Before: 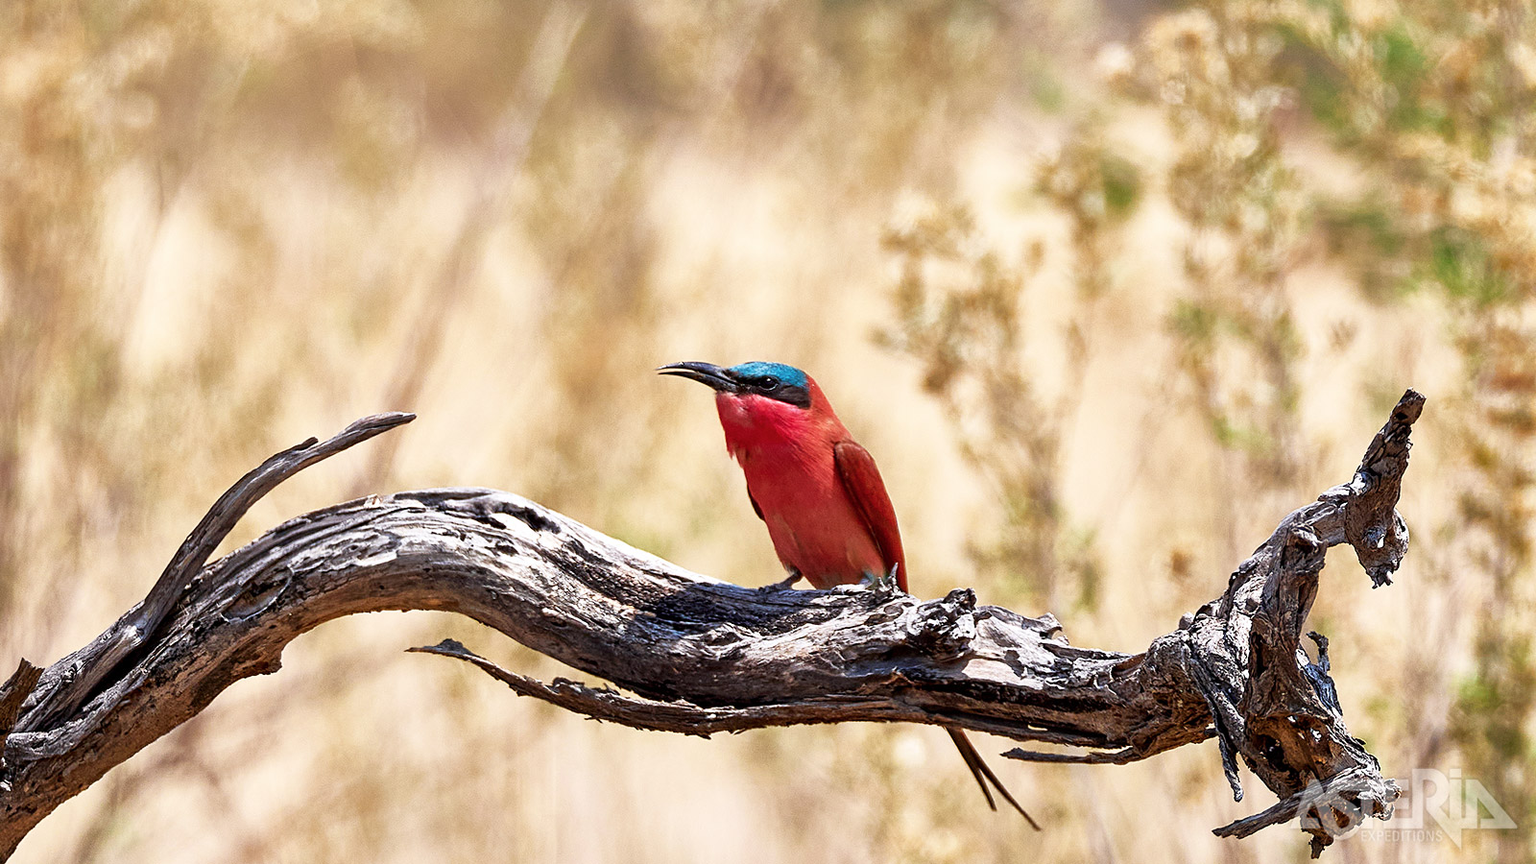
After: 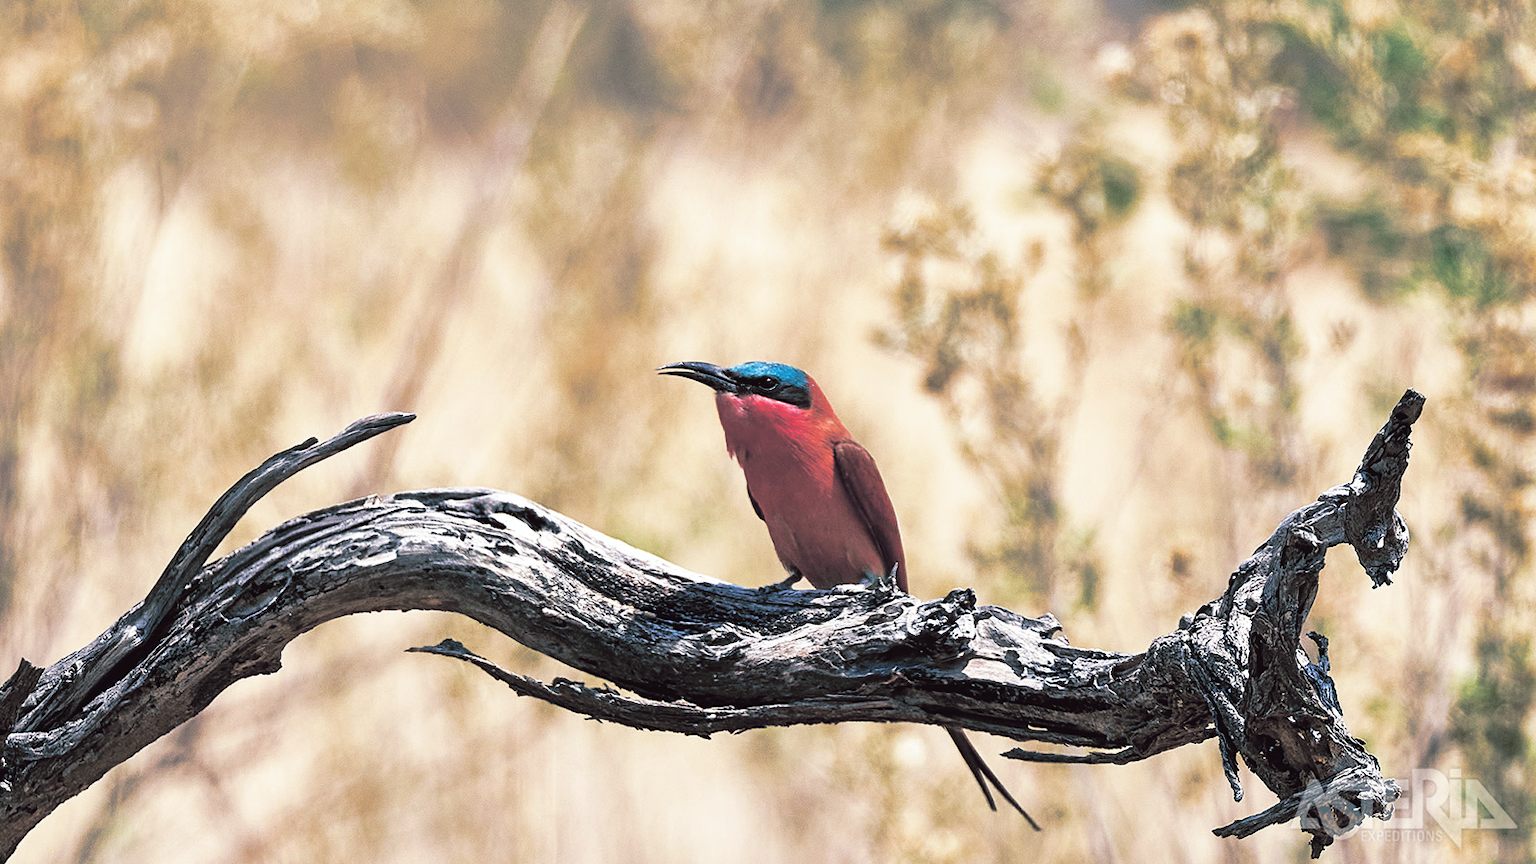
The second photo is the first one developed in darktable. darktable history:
color balance: lift [1, 1.015, 1.004, 0.985], gamma [1, 0.958, 0.971, 1.042], gain [1, 0.956, 0.977, 1.044]
split-toning: shadows › hue 205.2°, shadows › saturation 0.43, highlights › hue 54°, highlights › saturation 0.54
